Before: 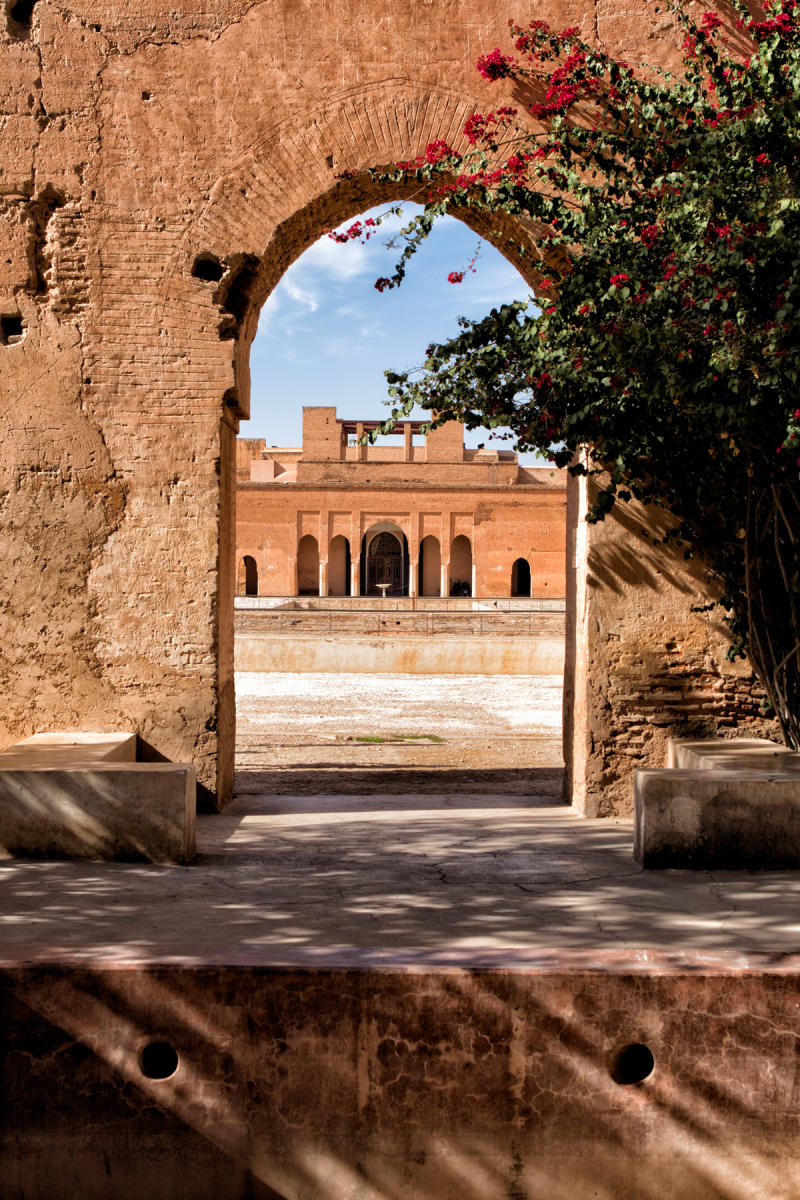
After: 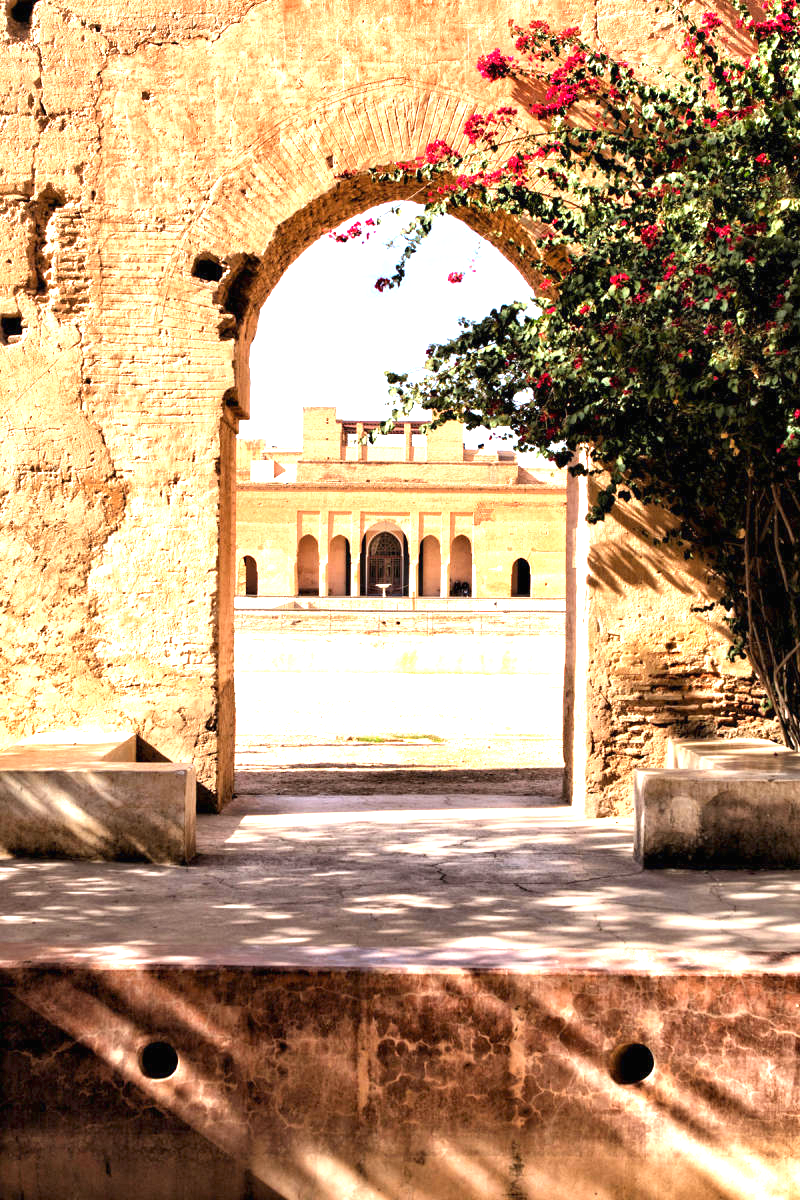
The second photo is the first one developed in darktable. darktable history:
exposure: black level correction 0, exposure 1.457 EV, compensate exposure bias true, compensate highlight preservation false
